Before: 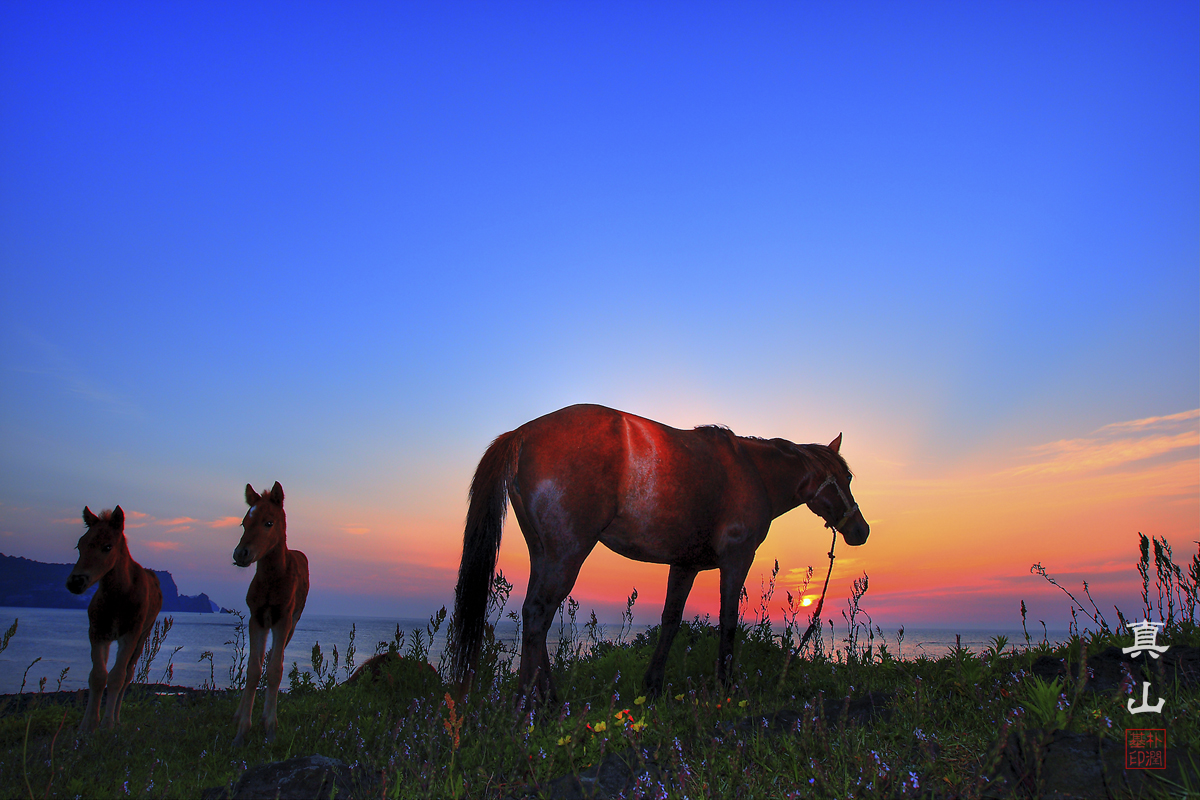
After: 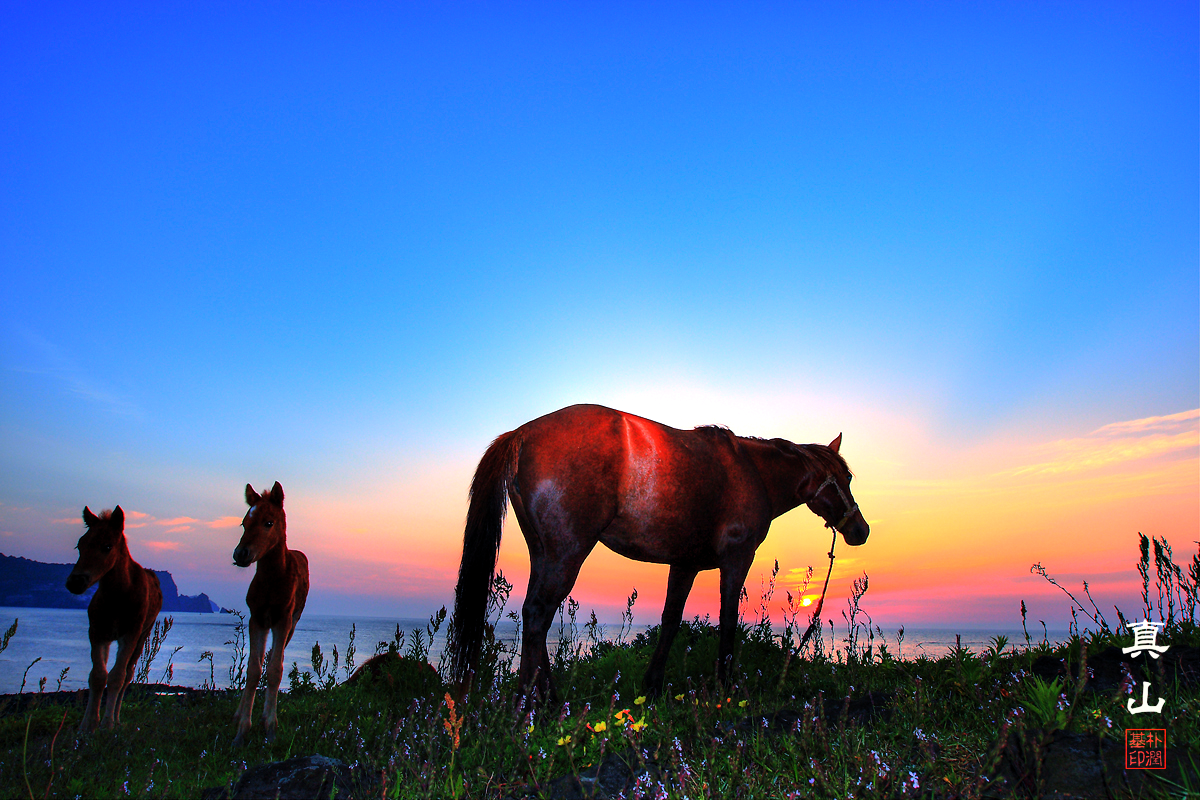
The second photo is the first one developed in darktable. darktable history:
shadows and highlights: shadows 47.84, highlights -42.98, soften with gaussian
color correction: highlights b* 2.96
tone equalizer: -8 EV -0.721 EV, -7 EV -0.733 EV, -6 EV -0.583 EV, -5 EV -0.412 EV, -3 EV 0.389 EV, -2 EV 0.6 EV, -1 EV 0.679 EV, +0 EV 0.771 EV
